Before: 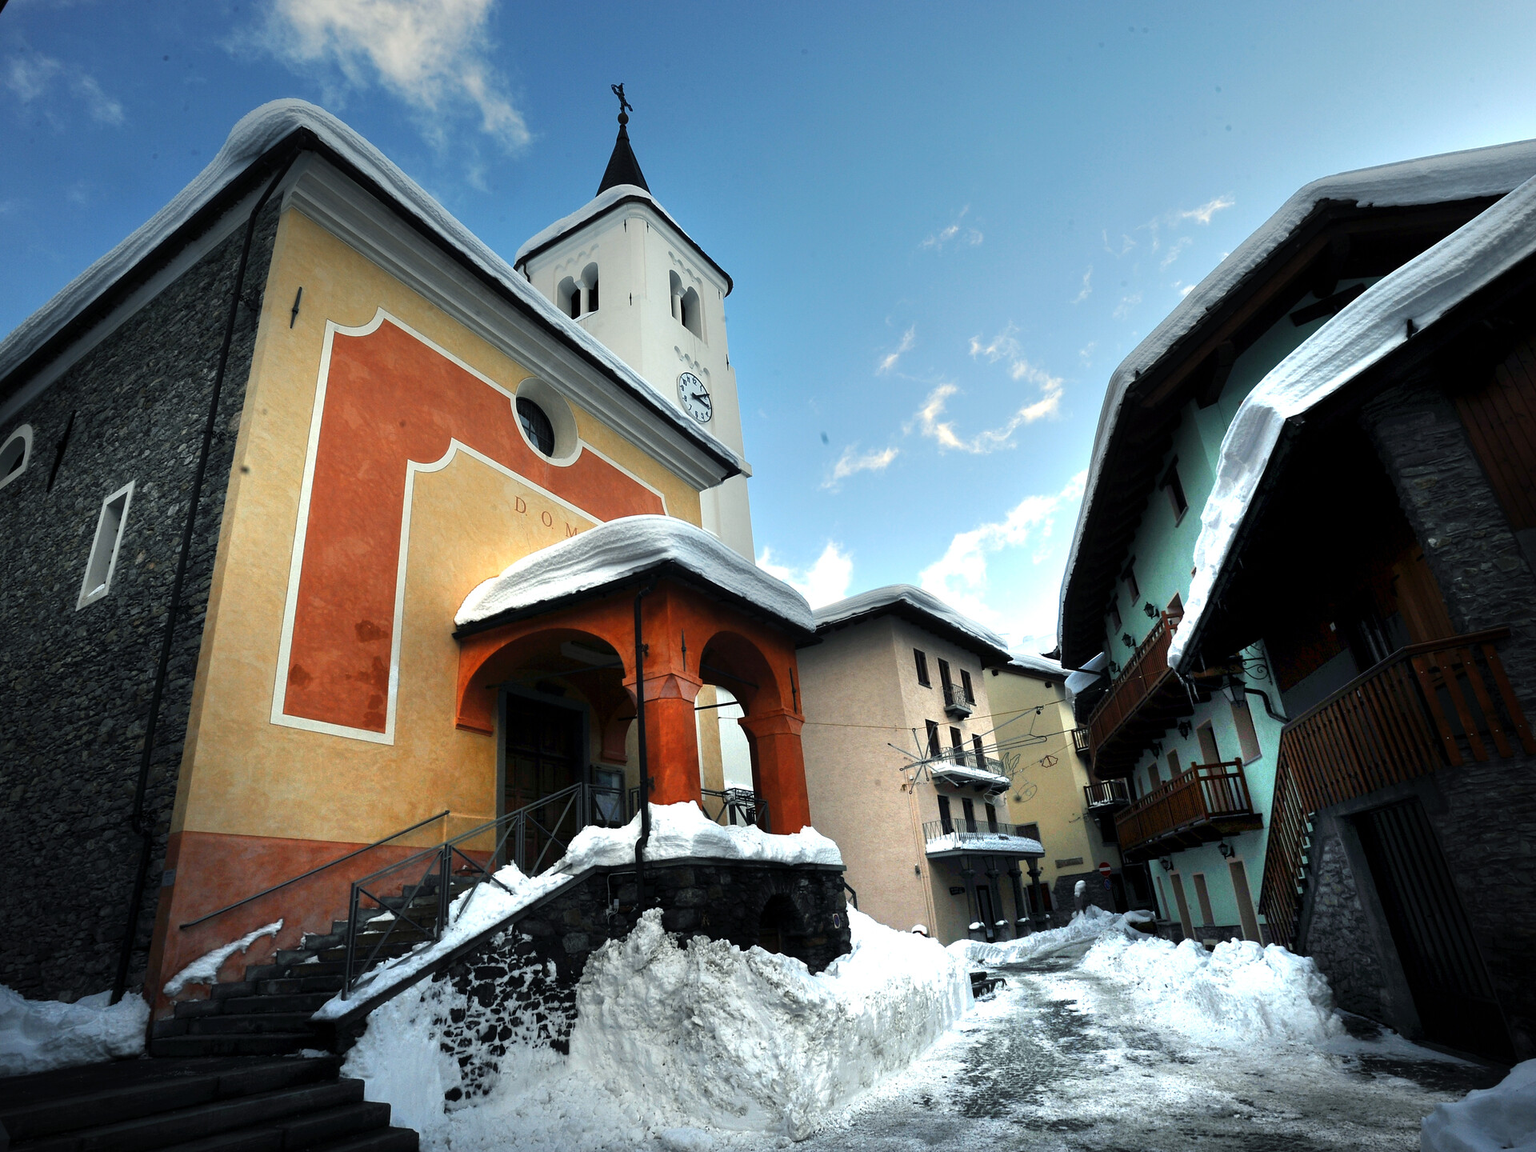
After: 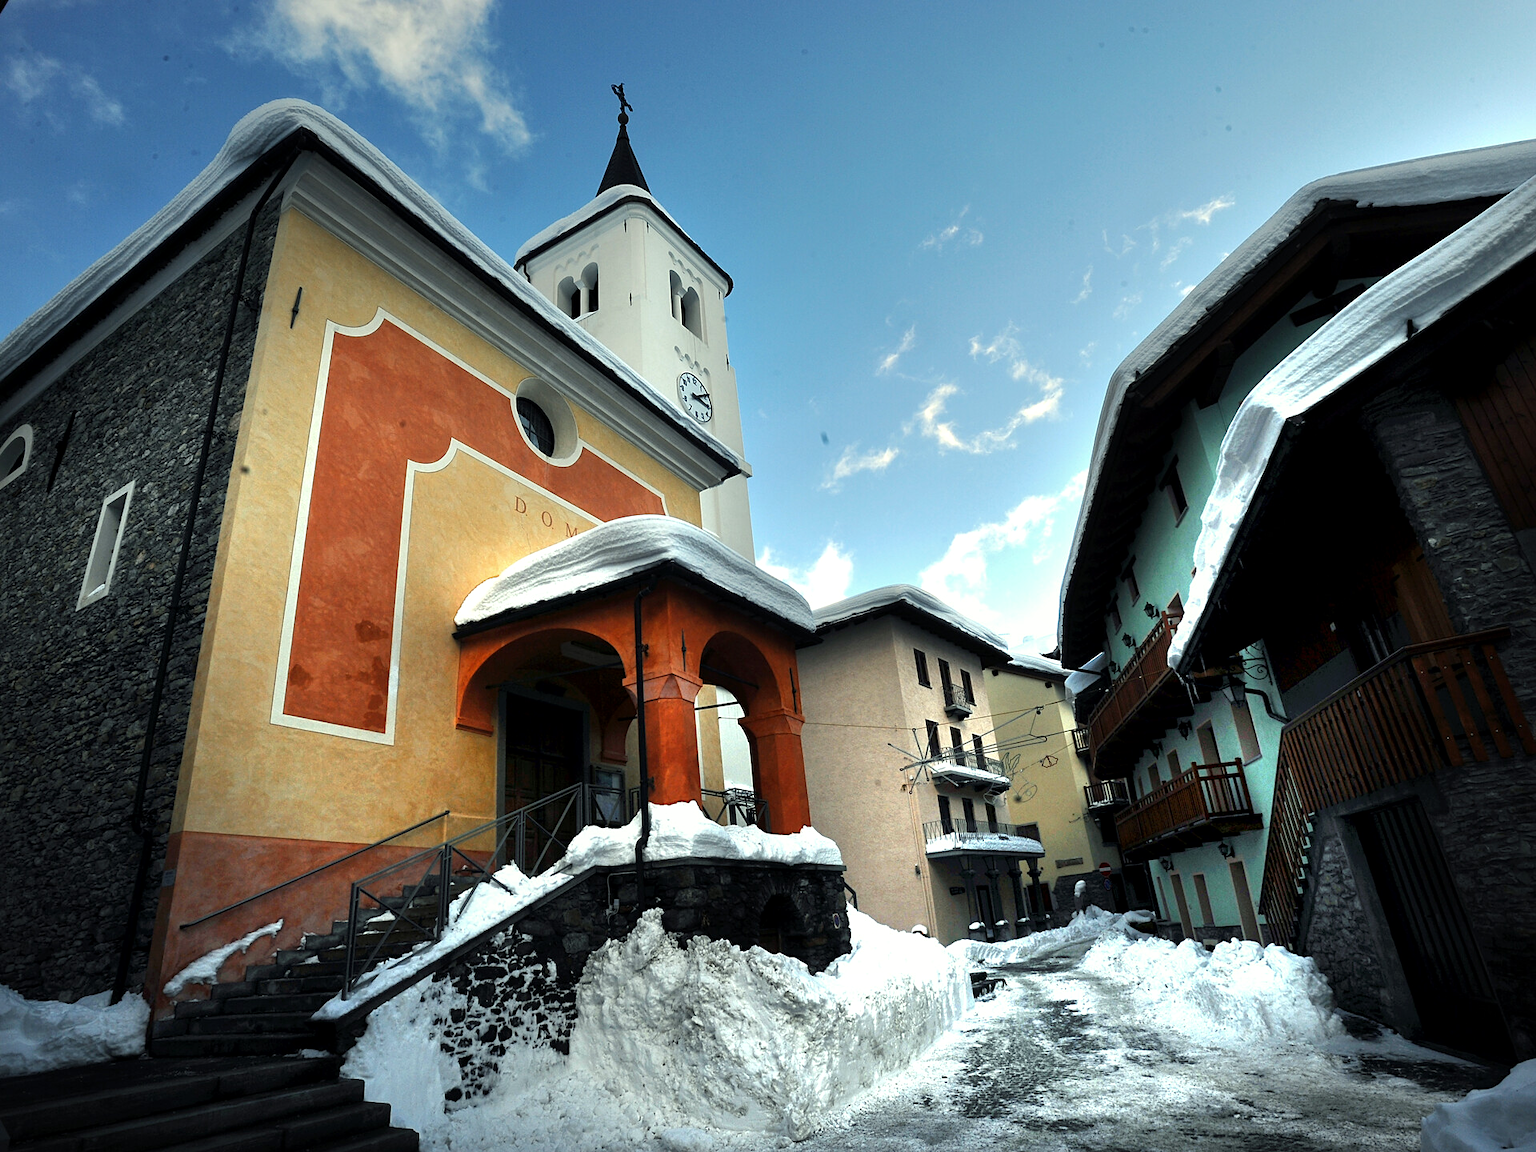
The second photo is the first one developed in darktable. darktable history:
local contrast: mode bilateral grid, contrast 20, coarseness 51, detail 120%, midtone range 0.2
color correction: highlights a* -2.6, highlights b* 2.55
tone equalizer: edges refinement/feathering 500, mask exposure compensation -1.57 EV, preserve details no
sharpen: amount 0.201
